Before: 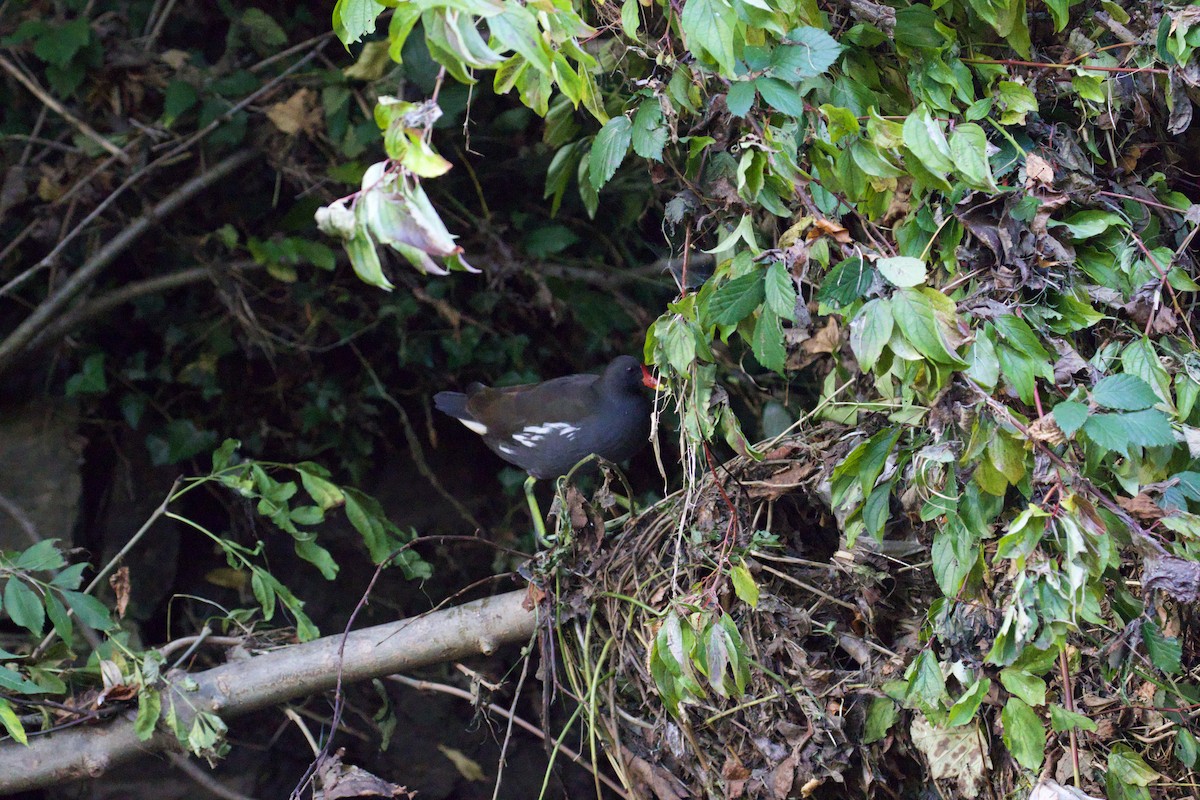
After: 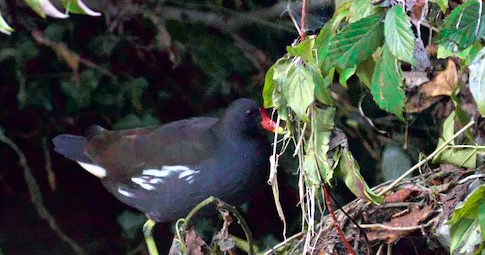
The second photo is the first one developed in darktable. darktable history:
tone curve: curves: ch0 [(0, 0) (0.105, 0.068) (0.181, 0.185) (0.28, 0.291) (0.384, 0.404) (0.485, 0.531) (0.638, 0.681) (0.795, 0.879) (1, 0.977)]; ch1 [(0, 0) (0.161, 0.092) (0.35, 0.33) (0.379, 0.401) (0.456, 0.469) (0.504, 0.5) (0.512, 0.514) (0.58, 0.597) (0.635, 0.646) (1, 1)]; ch2 [(0, 0) (0.371, 0.362) (0.437, 0.437) (0.5, 0.5) (0.53, 0.523) (0.56, 0.58) (0.622, 0.606) (1, 1)], color space Lab, independent channels, preserve colors none
levels: levels [0, 0.476, 0.951]
crop: left 31.751%, top 32.172%, right 27.8%, bottom 35.83%
